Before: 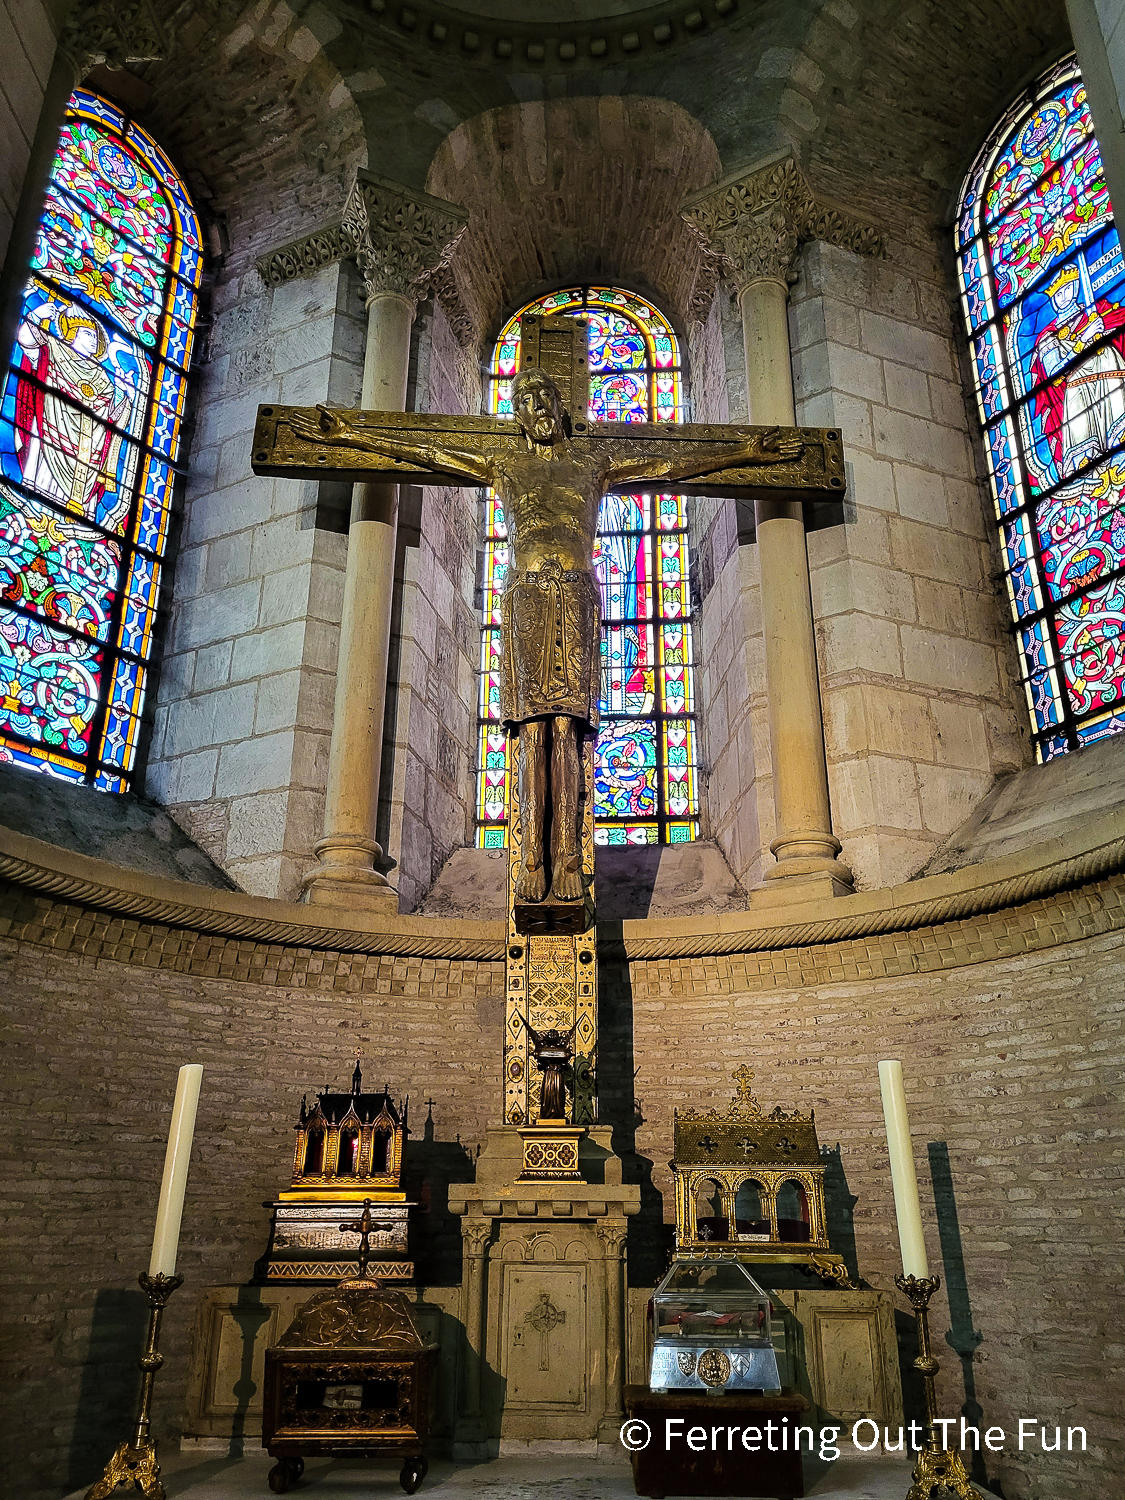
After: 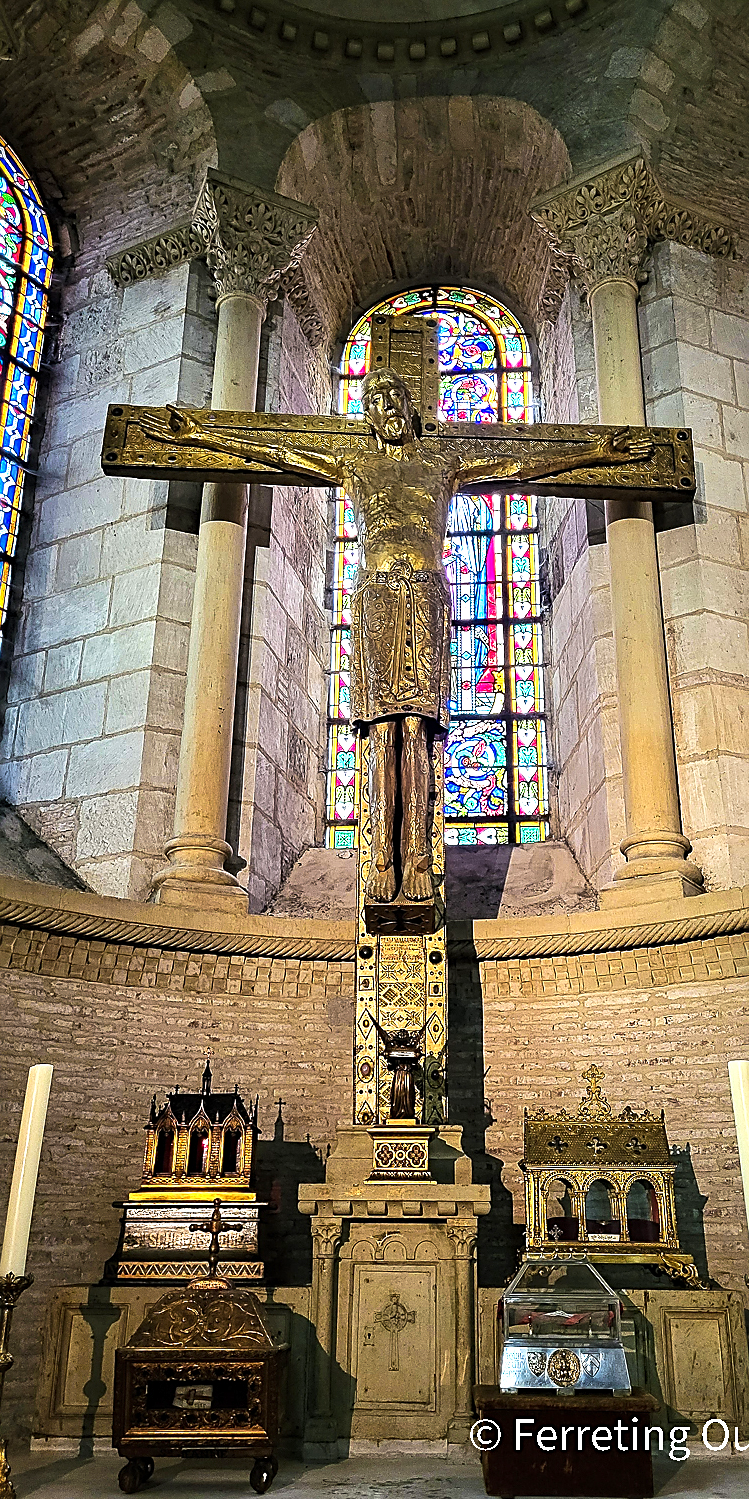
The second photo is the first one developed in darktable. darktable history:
exposure: exposure 0.663 EV, compensate highlight preservation false
crop and rotate: left 13.349%, right 20.054%
tone equalizer: edges refinement/feathering 500, mask exposure compensation -1.57 EV, preserve details no
sharpen: on, module defaults
